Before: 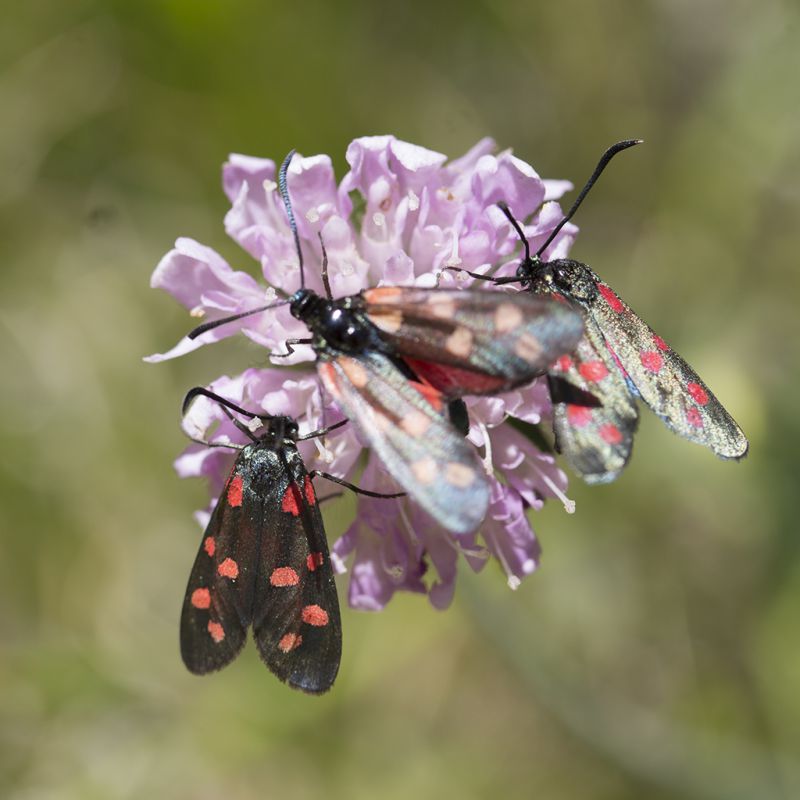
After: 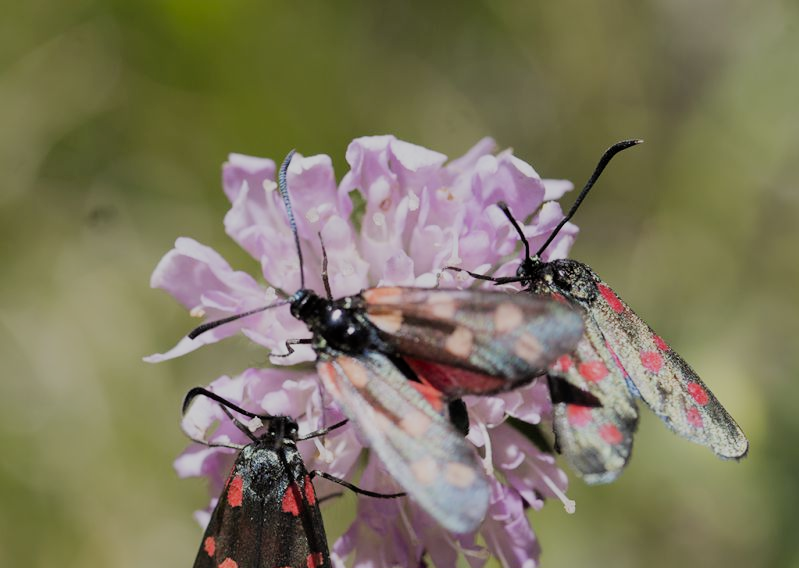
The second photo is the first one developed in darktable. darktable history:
crop: right 0.001%, bottom 28.917%
filmic rgb: black relative exposure -6.98 EV, white relative exposure 5.67 EV, hardness 2.85
